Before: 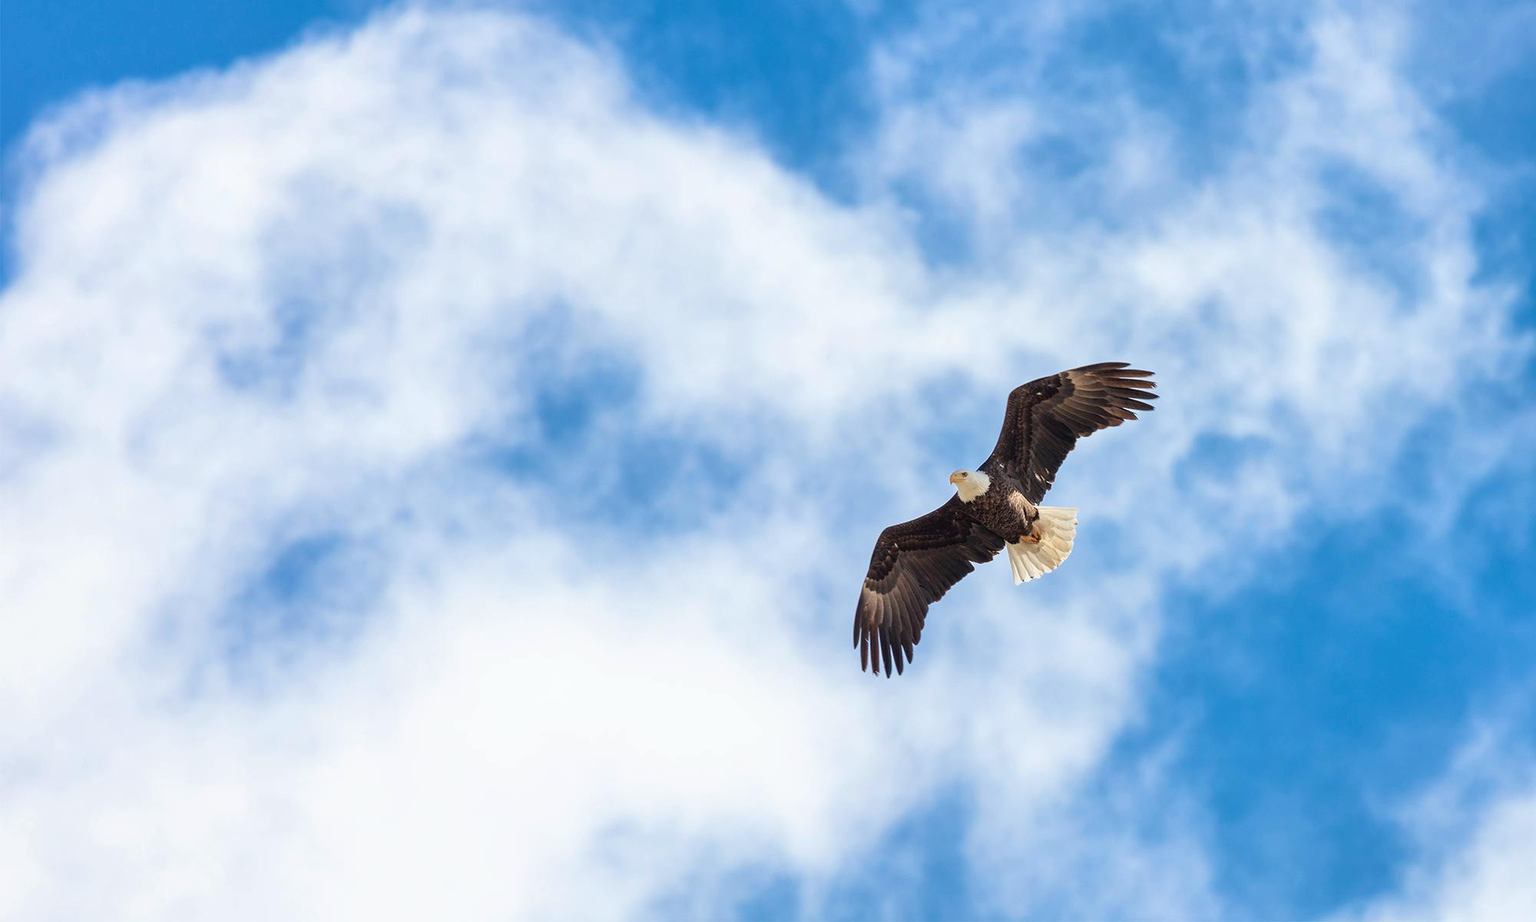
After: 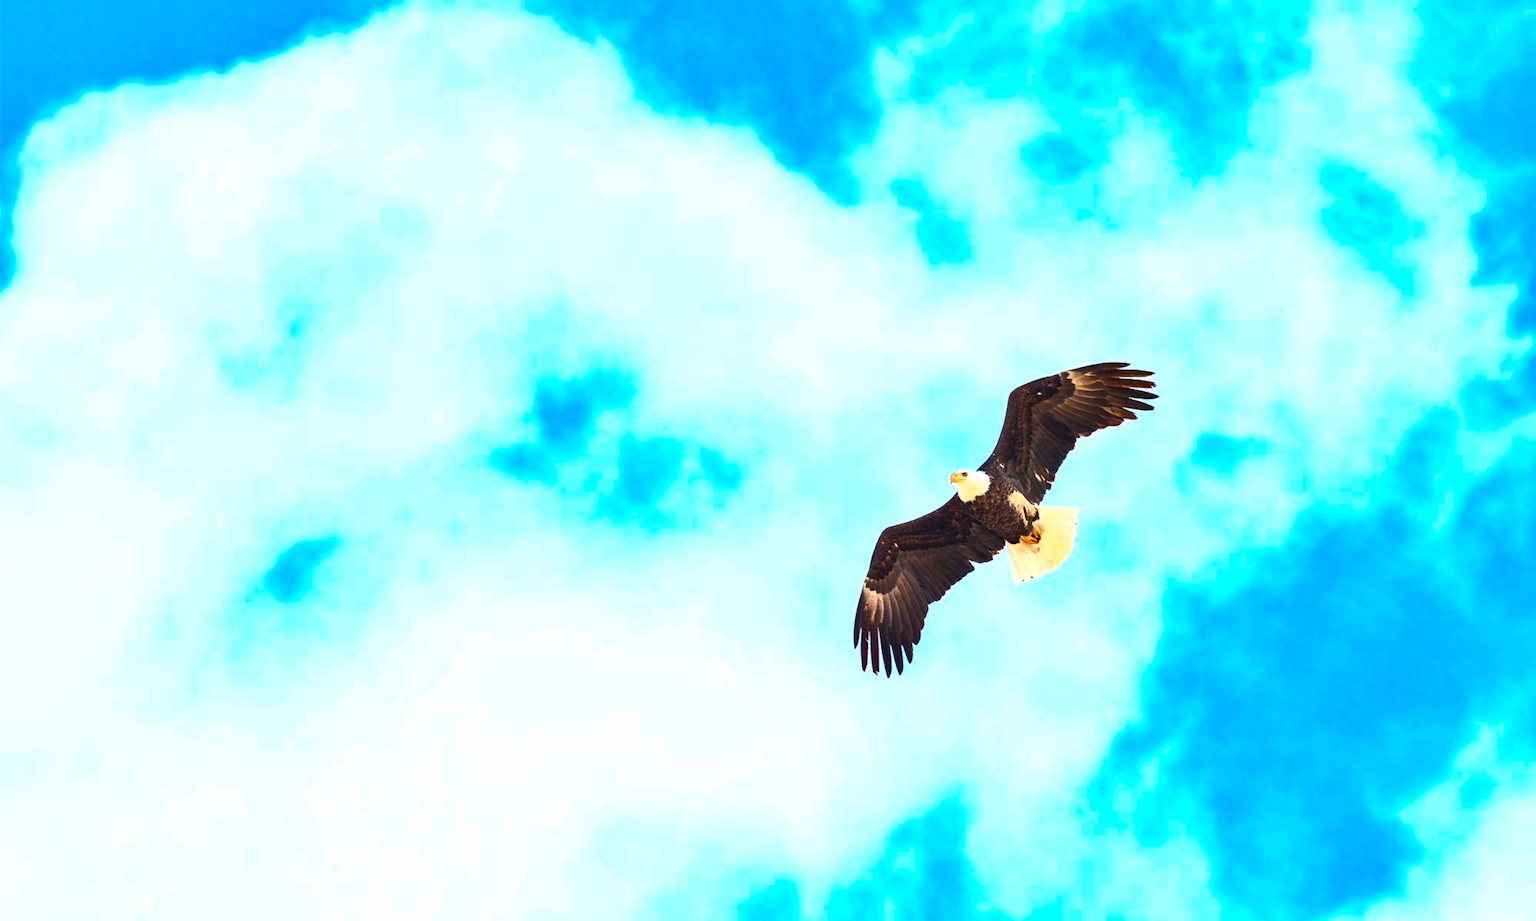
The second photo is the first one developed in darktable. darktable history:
exposure: black level correction 0, exposure 1.388 EV, compensate exposure bias true, compensate highlight preservation false
lowpass: radius 0.5, unbound 0
color balance rgb: perceptual saturation grading › global saturation 34.05%, global vibrance 5.56%
shadows and highlights: soften with gaussian
